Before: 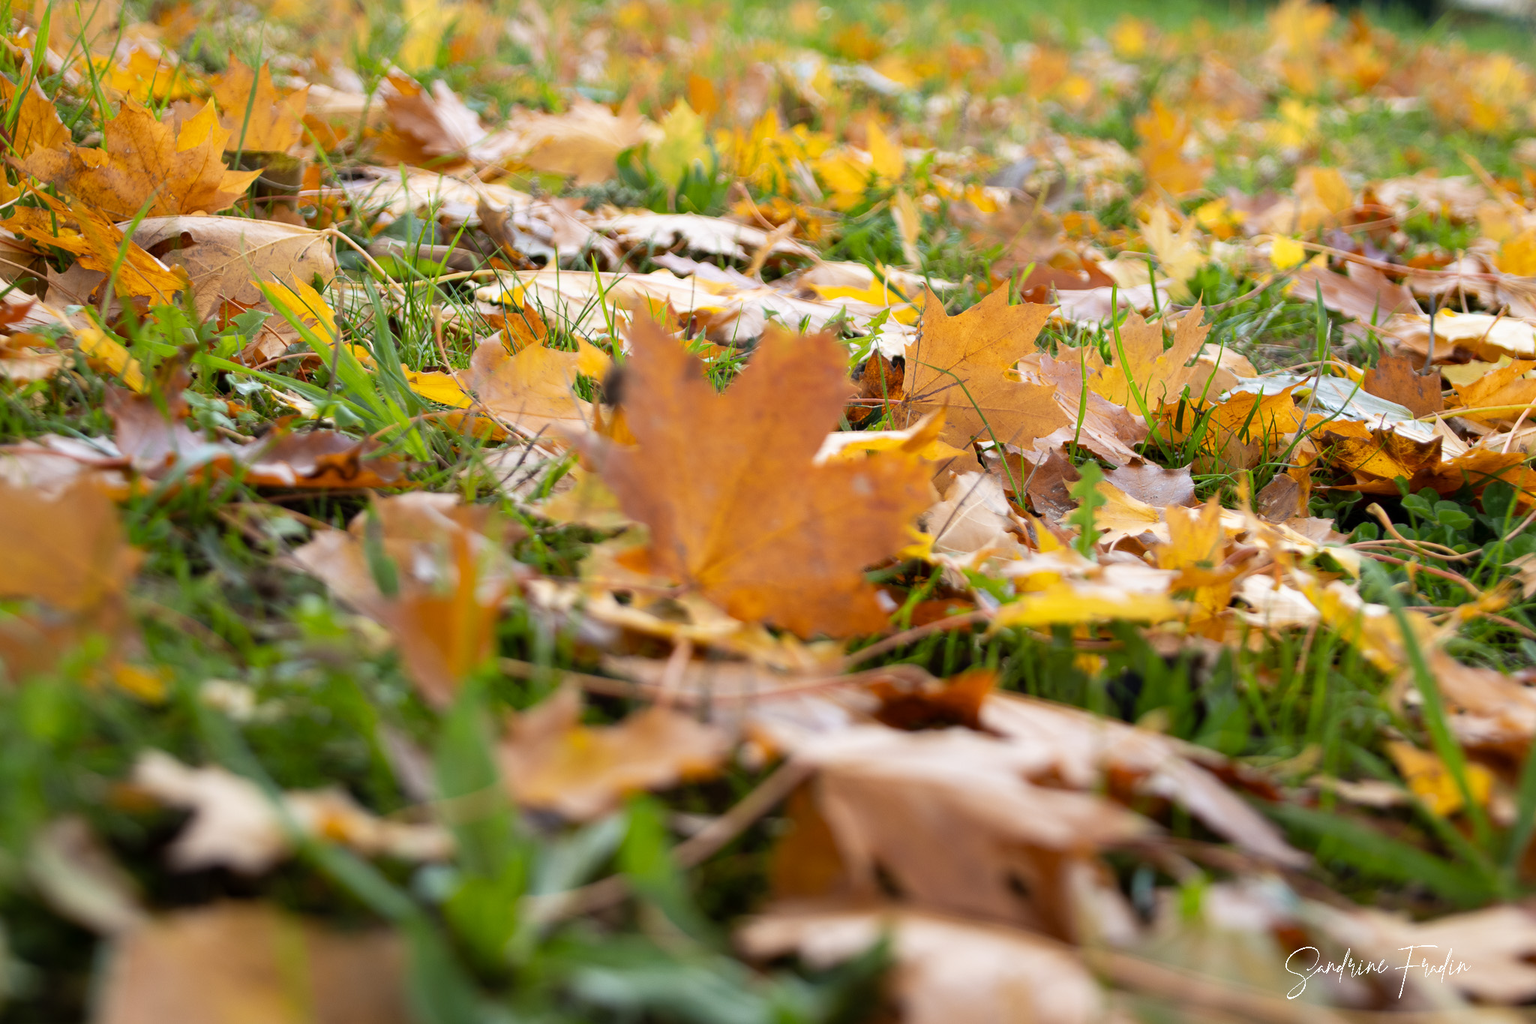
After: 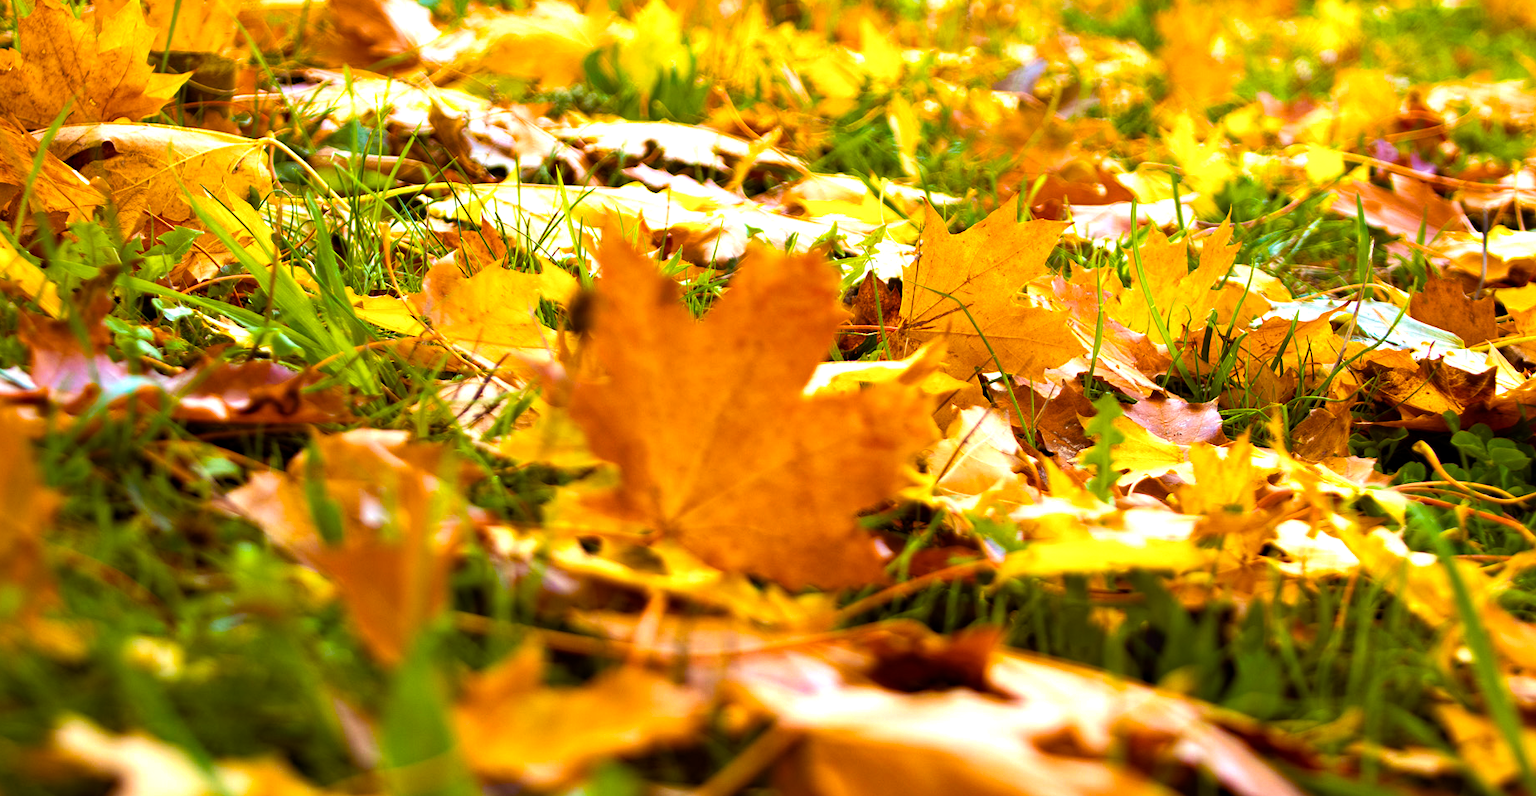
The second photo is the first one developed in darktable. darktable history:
velvia: on, module defaults
crop: left 5.781%, top 10.213%, right 3.723%, bottom 19.35%
color balance rgb: power › luminance 9.883%, power › chroma 2.811%, power › hue 57.75°, linear chroma grading › highlights 98.94%, linear chroma grading › global chroma 23.857%, perceptual saturation grading › global saturation 25.353%, perceptual saturation grading › highlights -50.323%, perceptual saturation grading › shadows 30.912%, perceptual brilliance grading › global brilliance 15.702%, perceptual brilliance grading › shadows -35.174%, global vibrance 30.347%, contrast 9.753%
haze removal: strength 0.281, distance 0.256, adaptive false
